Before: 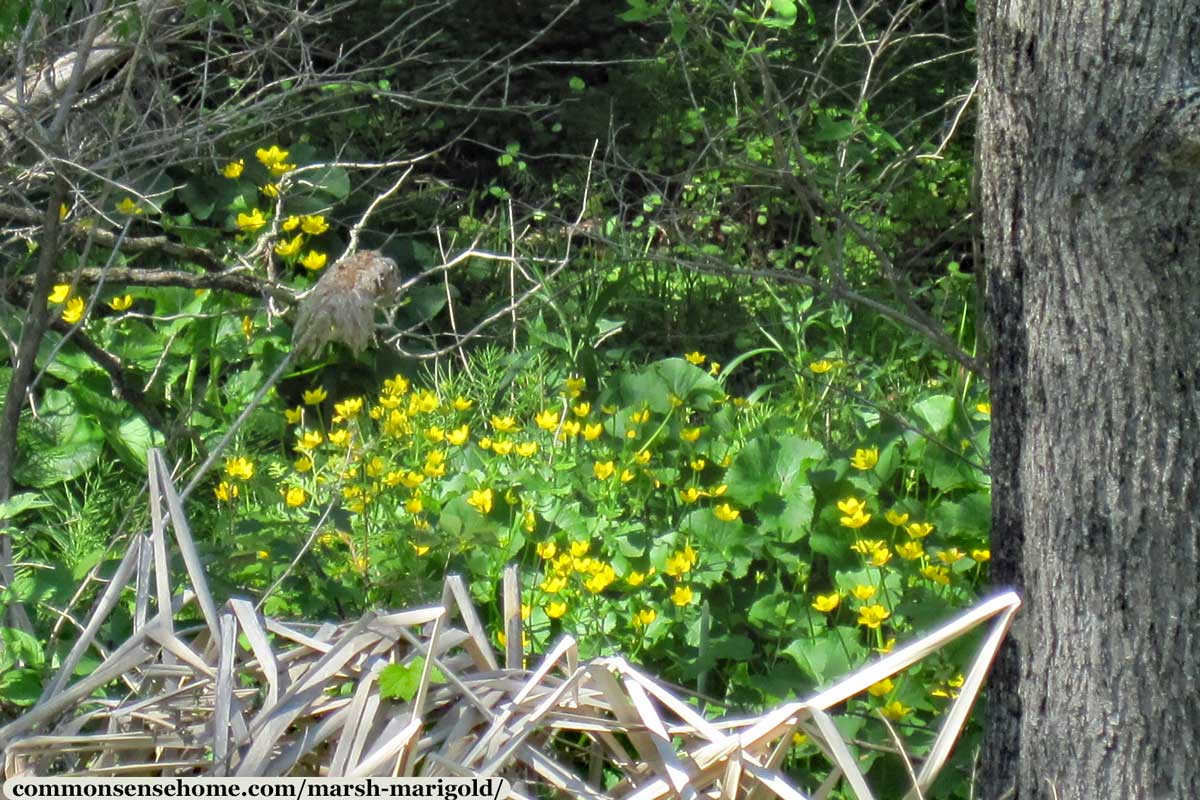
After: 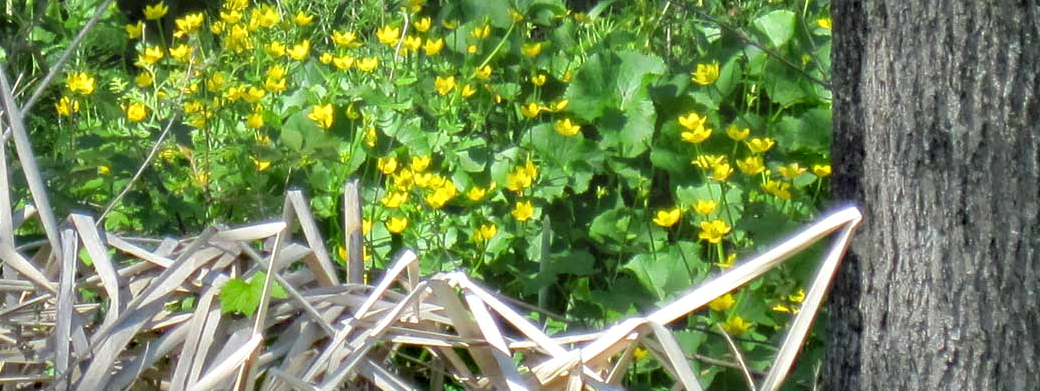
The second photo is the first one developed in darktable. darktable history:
crop and rotate: left 13.306%, top 48.129%, bottom 2.928%
local contrast: highlights 100%, shadows 100%, detail 120%, midtone range 0.2
